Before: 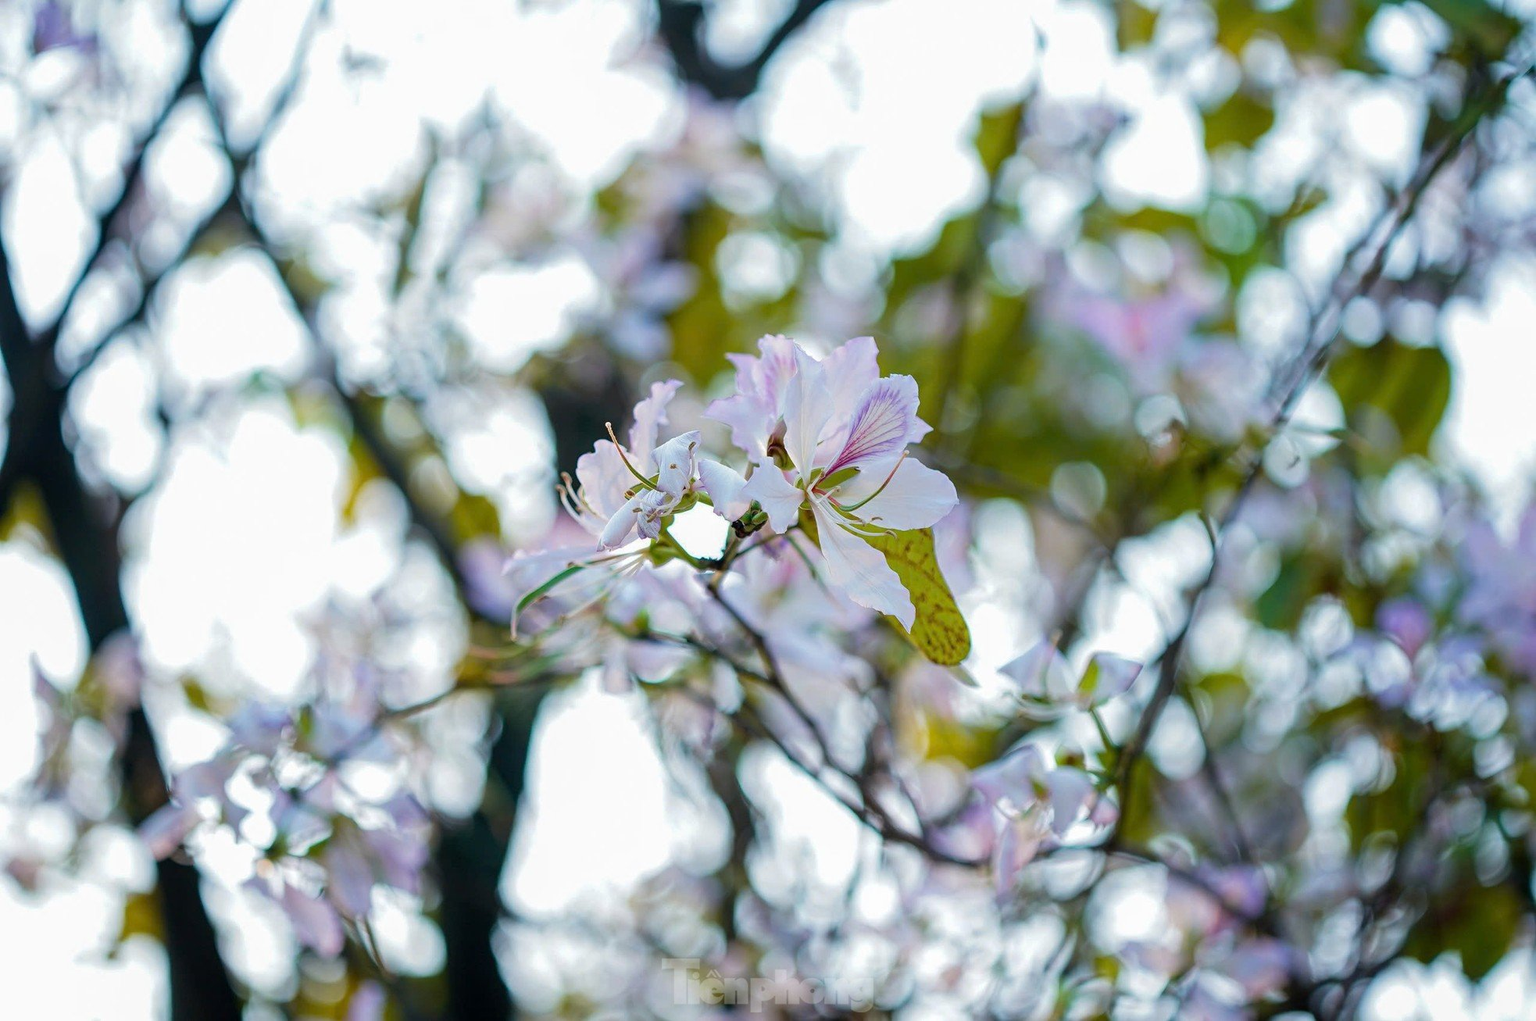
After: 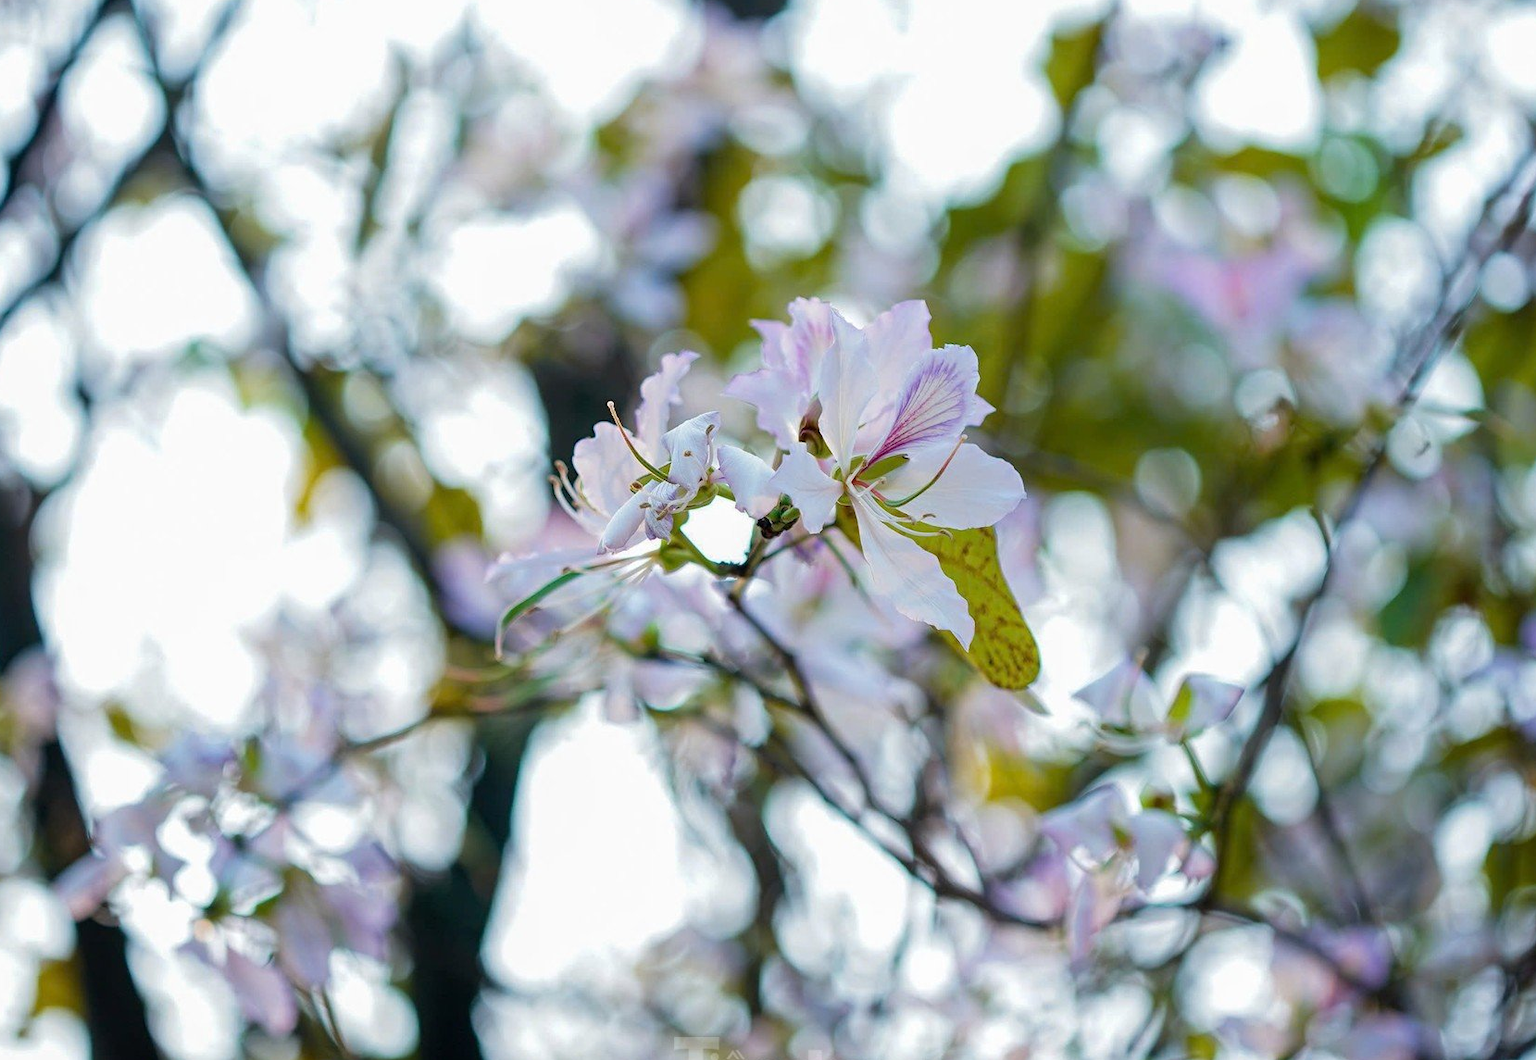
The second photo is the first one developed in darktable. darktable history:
crop: left 6.066%, top 8.255%, right 9.543%, bottom 4.09%
